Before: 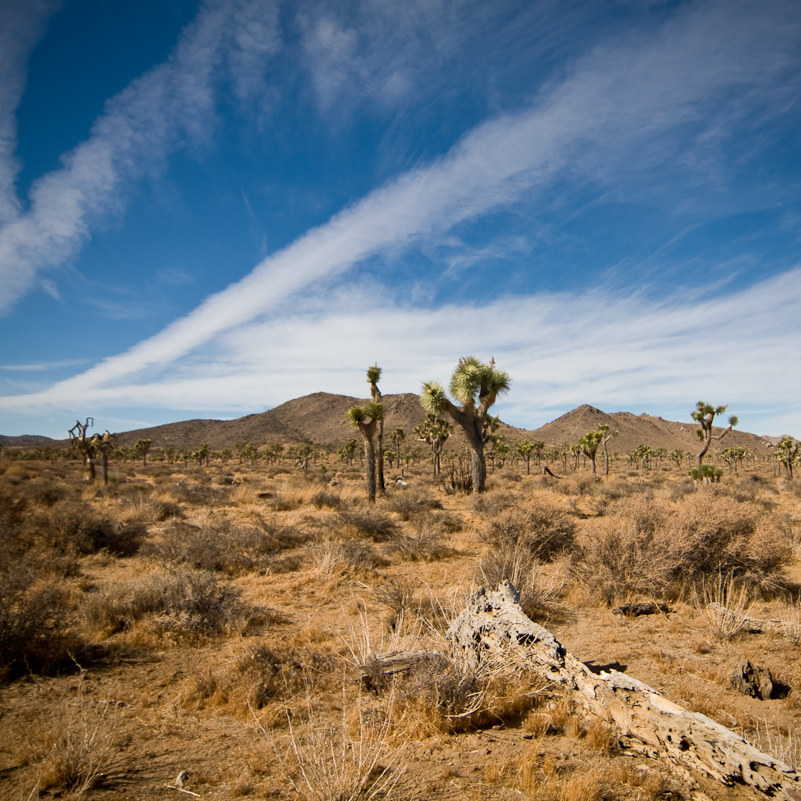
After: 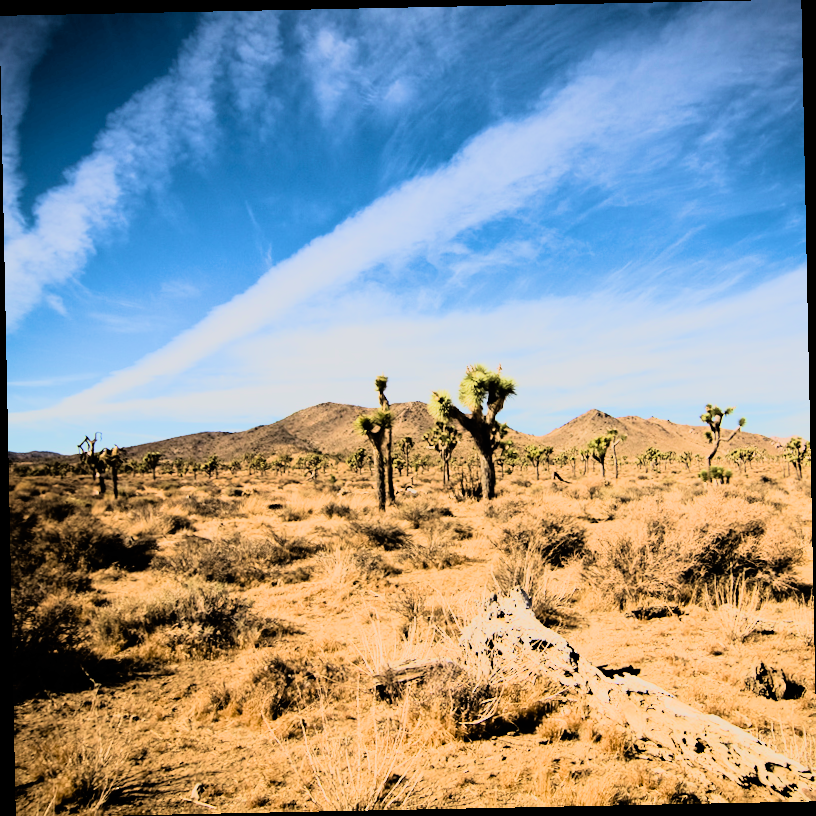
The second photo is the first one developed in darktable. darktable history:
filmic rgb: black relative exposure -7.75 EV, white relative exposure 4.4 EV, threshold 3 EV, hardness 3.76, latitude 50%, contrast 1.1, color science v5 (2021), contrast in shadows safe, contrast in highlights safe, enable highlight reconstruction true
rgb curve: curves: ch0 [(0, 0) (0.21, 0.15) (0.24, 0.21) (0.5, 0.75) (0.75, 0.96) (0.89, 0.99) (1, 1)]; ch1 [(0, 0.02) (0.21, 0.13) (0.25, 0.2) (0.5, 0.67) (0.75, 0.9) (0.89, 0.97) (1, 1)]; ch2 [(0, 0.02) (0.21, 0.13) (0.25, 0.2) (0.5, 0.67) (0.75, 0.9) (0.89, 0.97) (1, 1)], compensate middle gray true
velvia: strength 45%
rotate and perspective: rotation -1.17°, automatic cropping off
